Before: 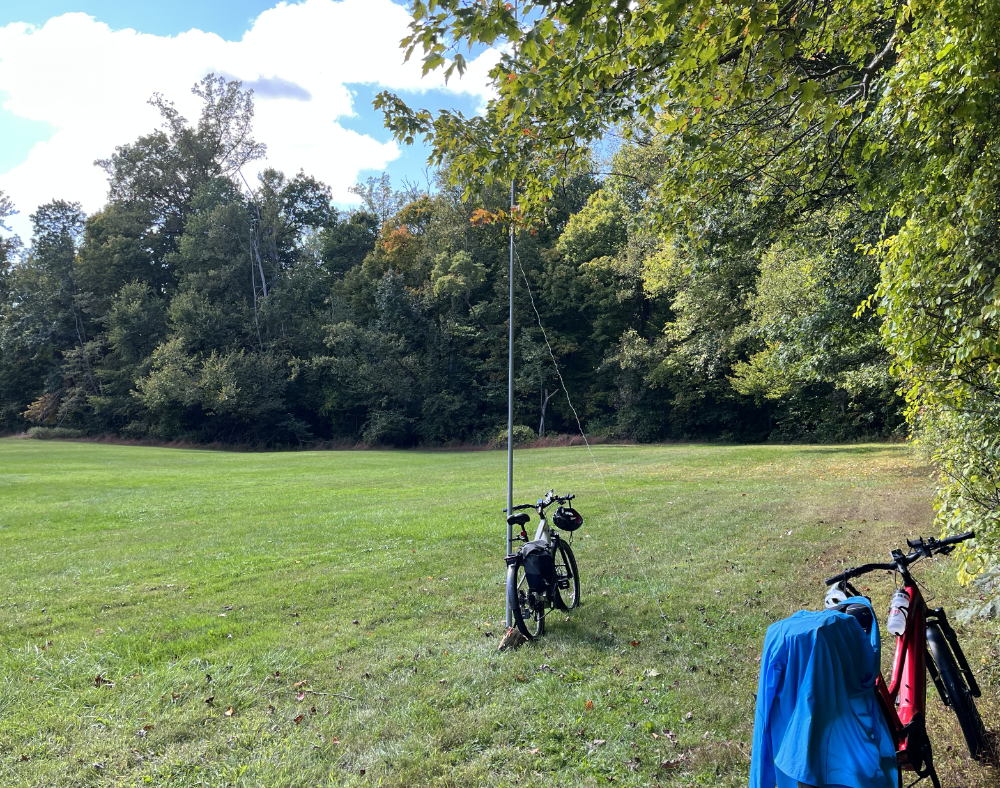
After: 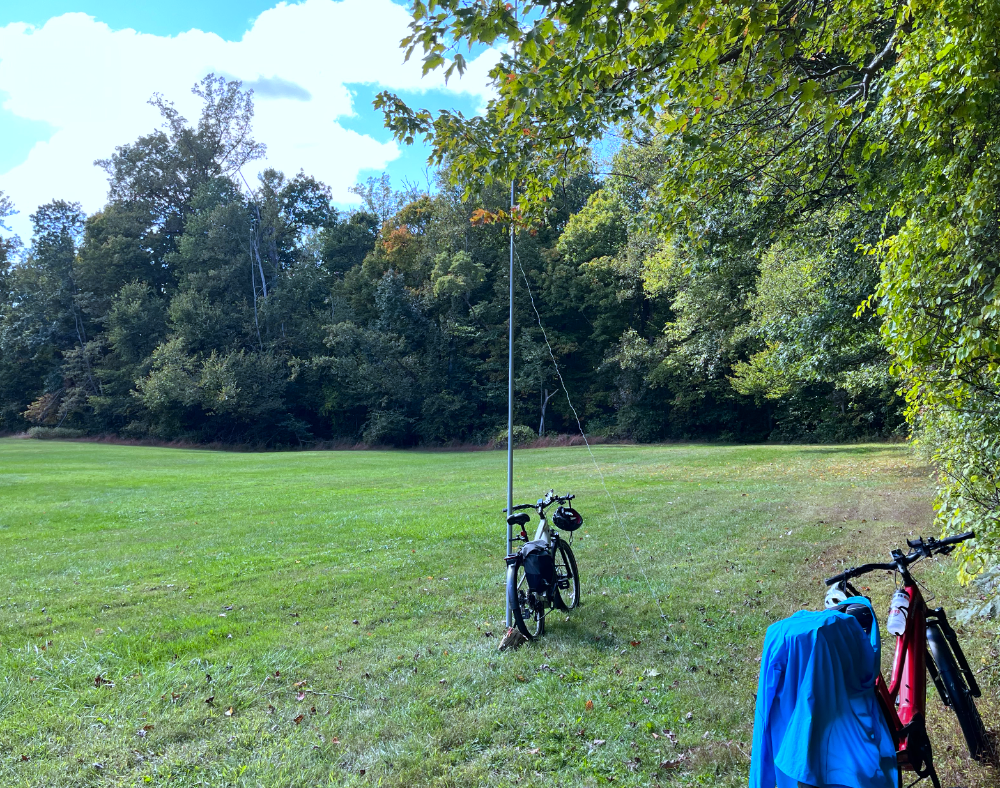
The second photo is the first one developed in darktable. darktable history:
white balance: red 0.931, blue 1.11
color zones: curves: ch0 [(0.068, 0.464) (0.25, 0.5) (0.48, 0.508) (0.75, 0.536) (0.886, 0.476) (0.967, 0.456)]; ch1 [(0.066, 0.456) (0.25, 0.5) (0.616, 0.508) (0.746, 0.56) (0.934, 0.444)]
